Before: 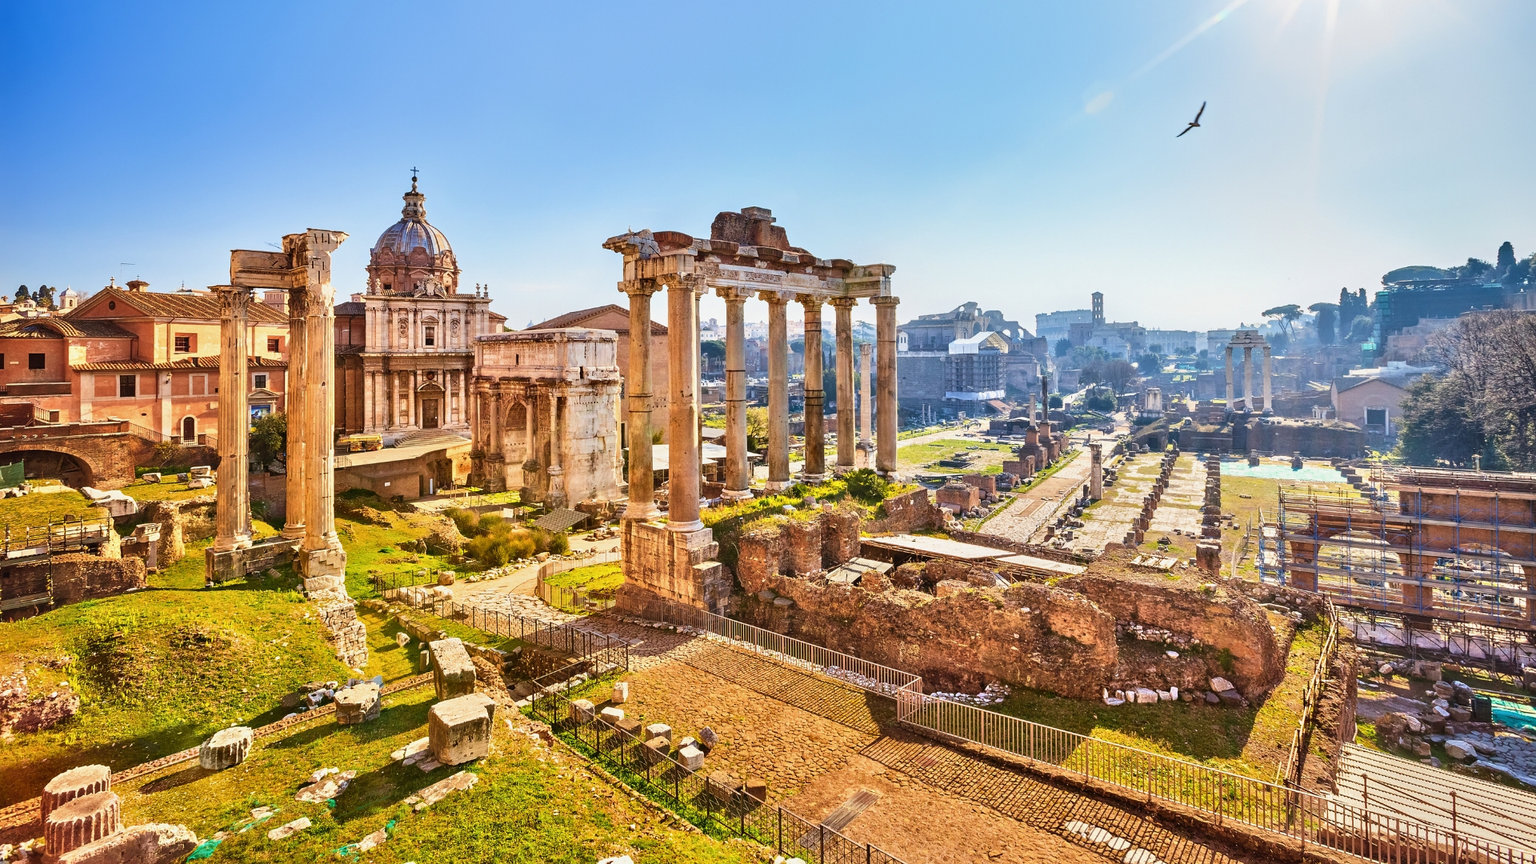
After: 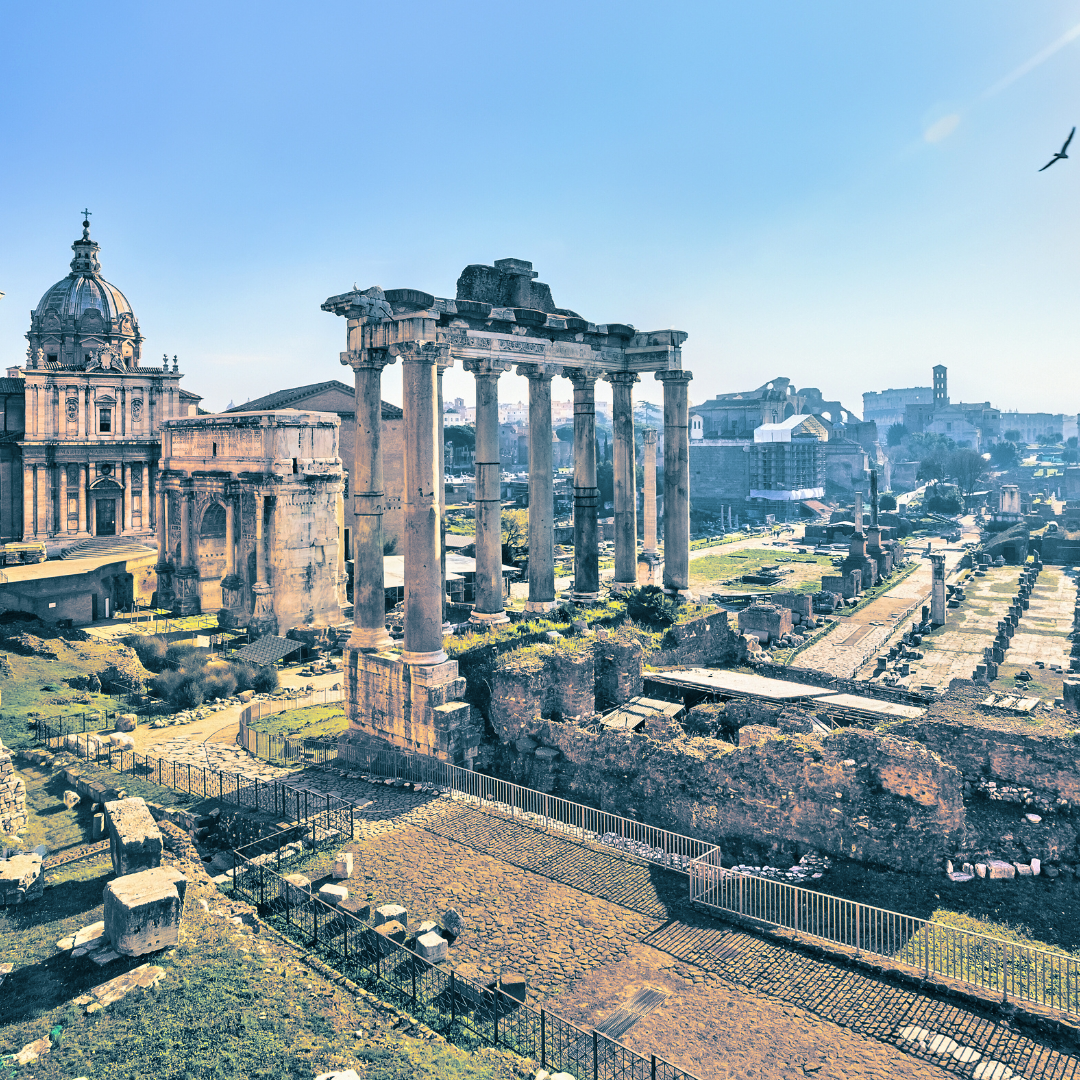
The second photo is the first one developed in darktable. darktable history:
split-toning: shadows › hue 212.4°, balance -70
crop and rotate: left 22.516%, right 21.234%
exposure: black level correction -0.001, exposure 0.08 EV, compensate highlight preservation false
